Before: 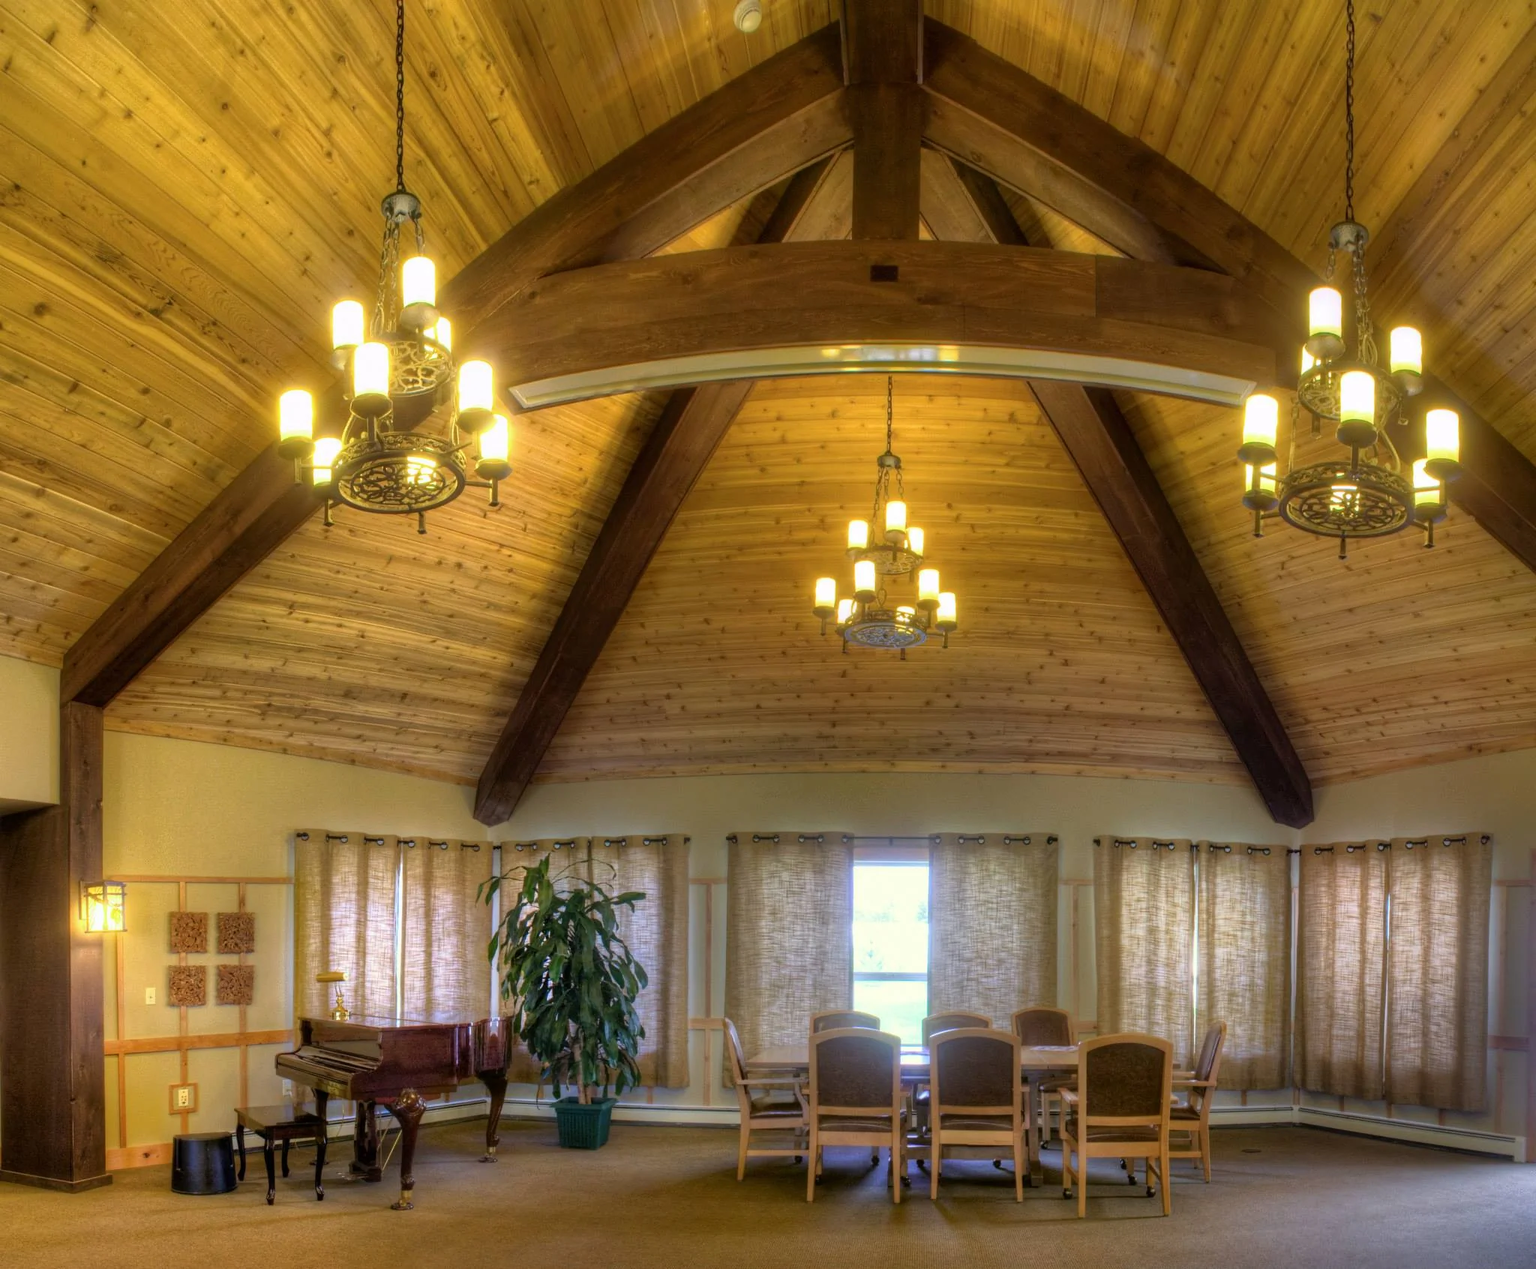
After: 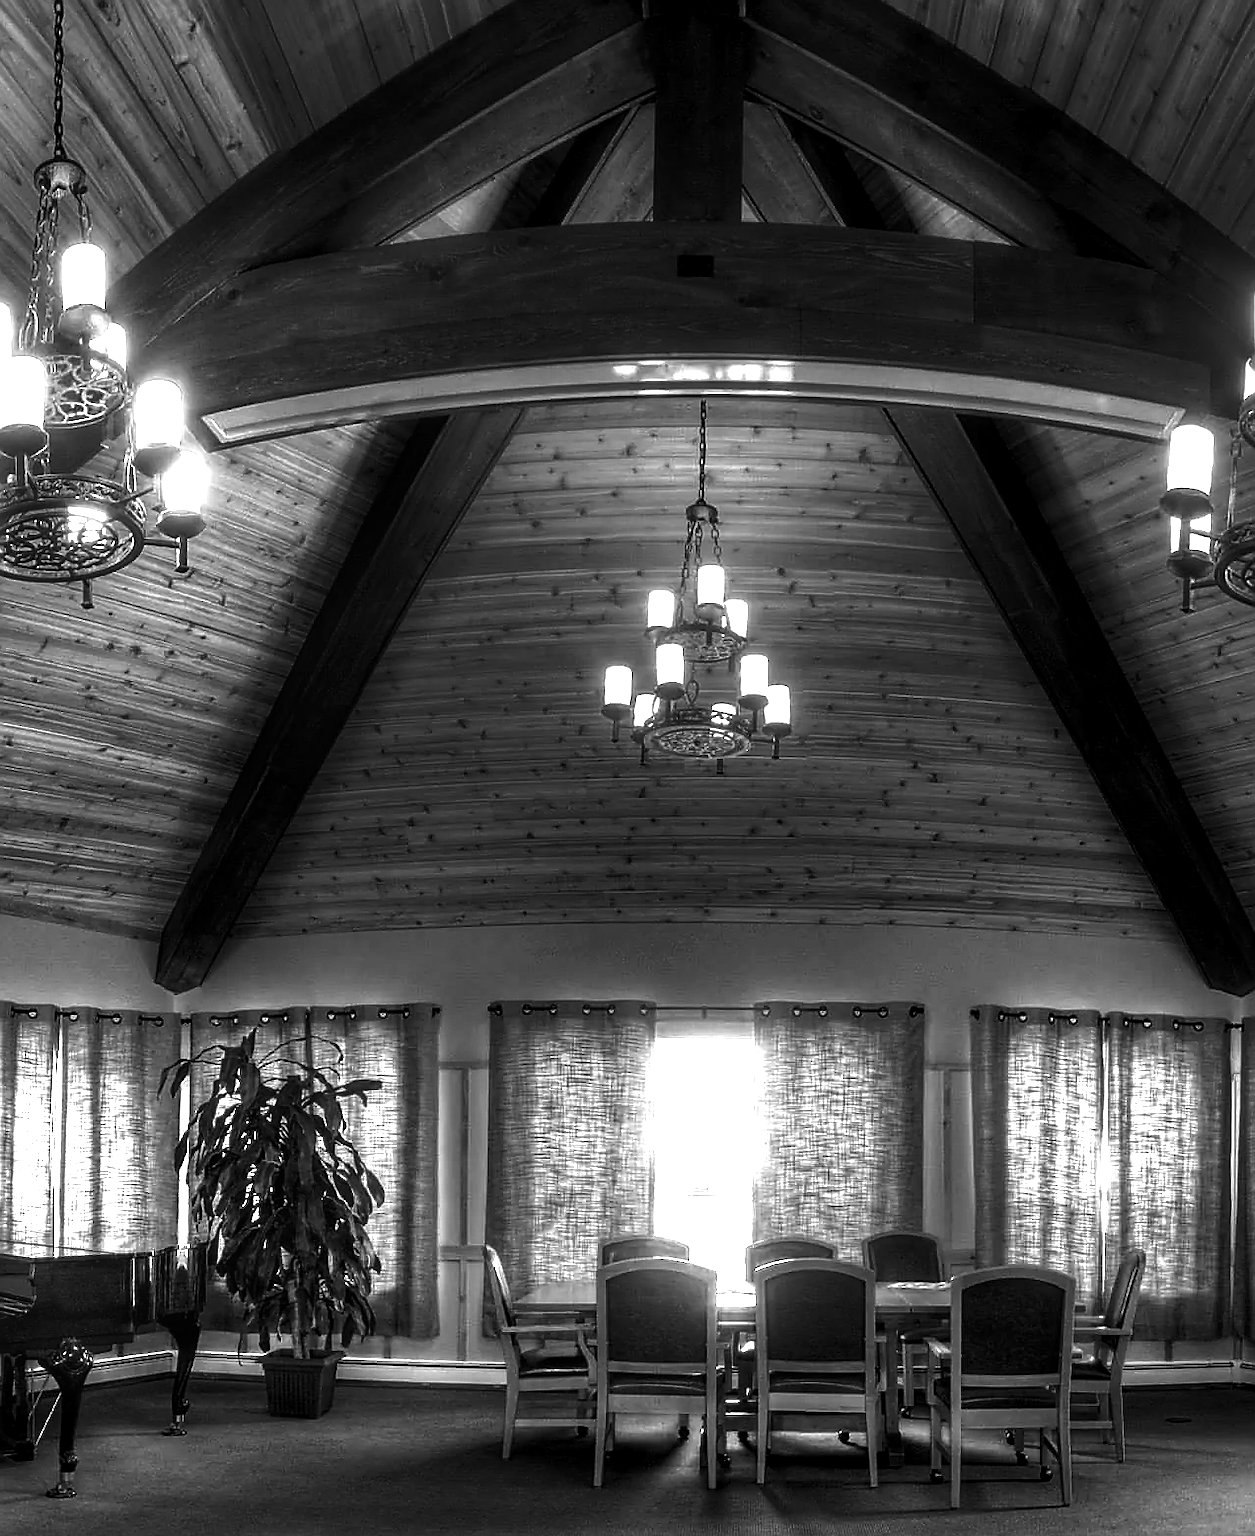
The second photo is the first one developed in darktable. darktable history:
exposure: black level correction 0, exposure 0.694 EV, compensate highlight preservation false
local contrast: on, module defaults
contrast brightness saturation: contrast -0.039, brightness -0.593, saturation -0.992
sharpen: radius 1.355, amount 1.24, threshold 0.846
crop and rotate: left 23.169%, top 5.628%, right 14.654%, bottom 2.351%
color calibration: output gray [0.22, 0.42, 0.37, 0], illuminant as shot in camera, x 0.464, y 0.421, temperature 2688.78 K
